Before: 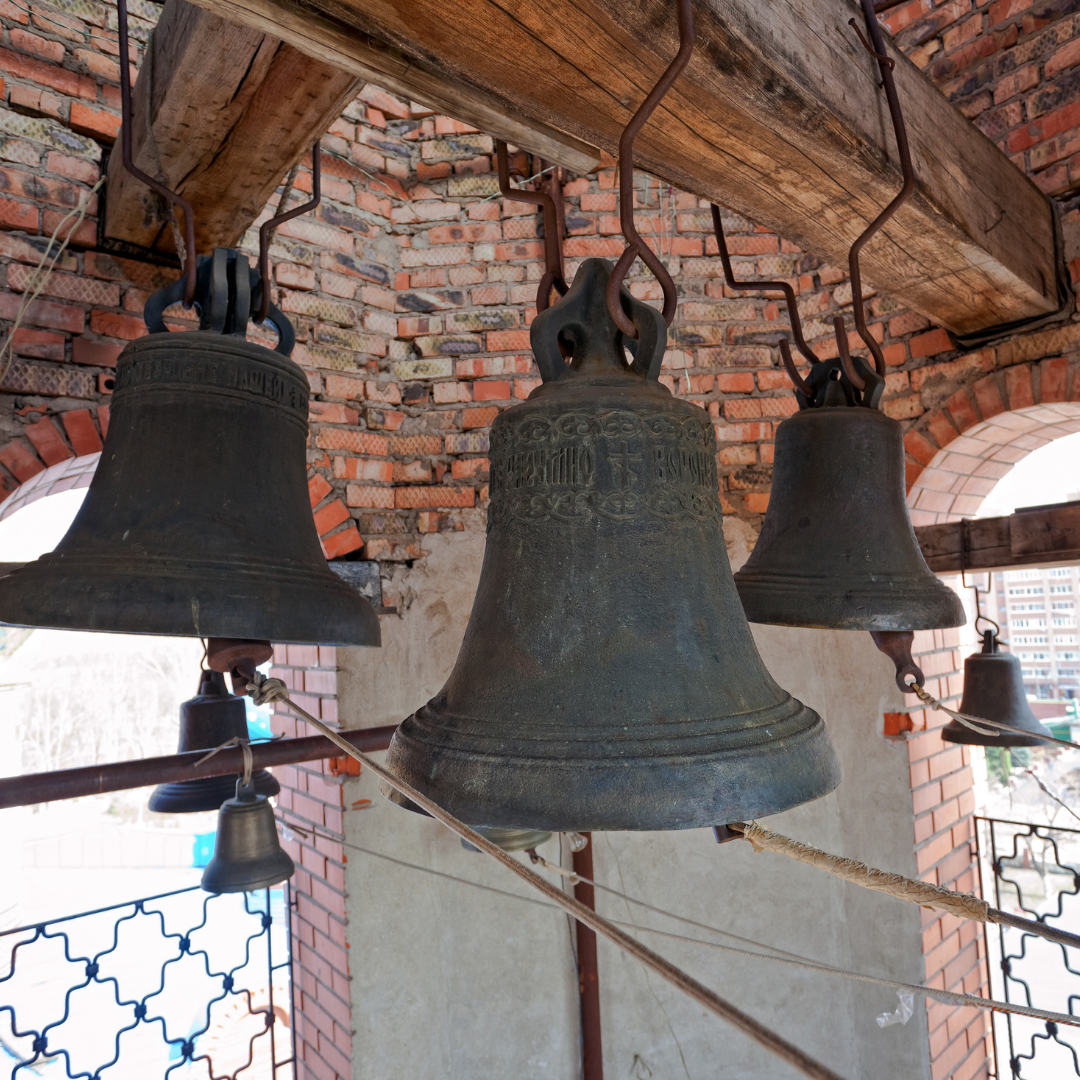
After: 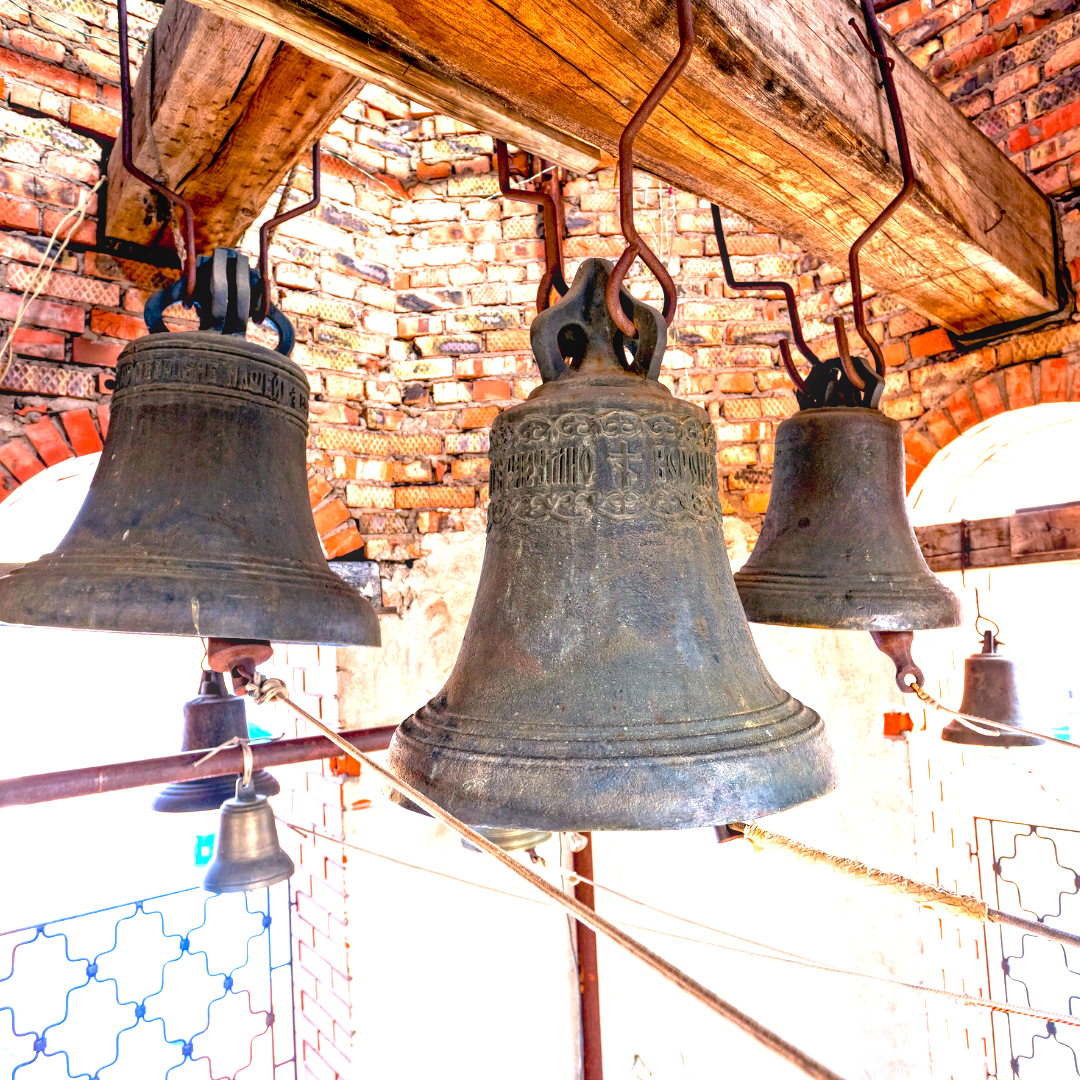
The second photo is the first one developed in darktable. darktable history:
contrast brightness saturation: saturation 0.12
color correction: highlights a* 7.87, highlights b* 3.9
exposure: black level correction 0.011, exposure 1.08 EV, compensate highlight preservation false
local contrast: on, module defaults
color balance rgb: linear chroma grading › global chroma 8.684%, perceptual saturation grading › global saturation 0.871%, perceptual brilliance grading › global brilliance 25.281%
